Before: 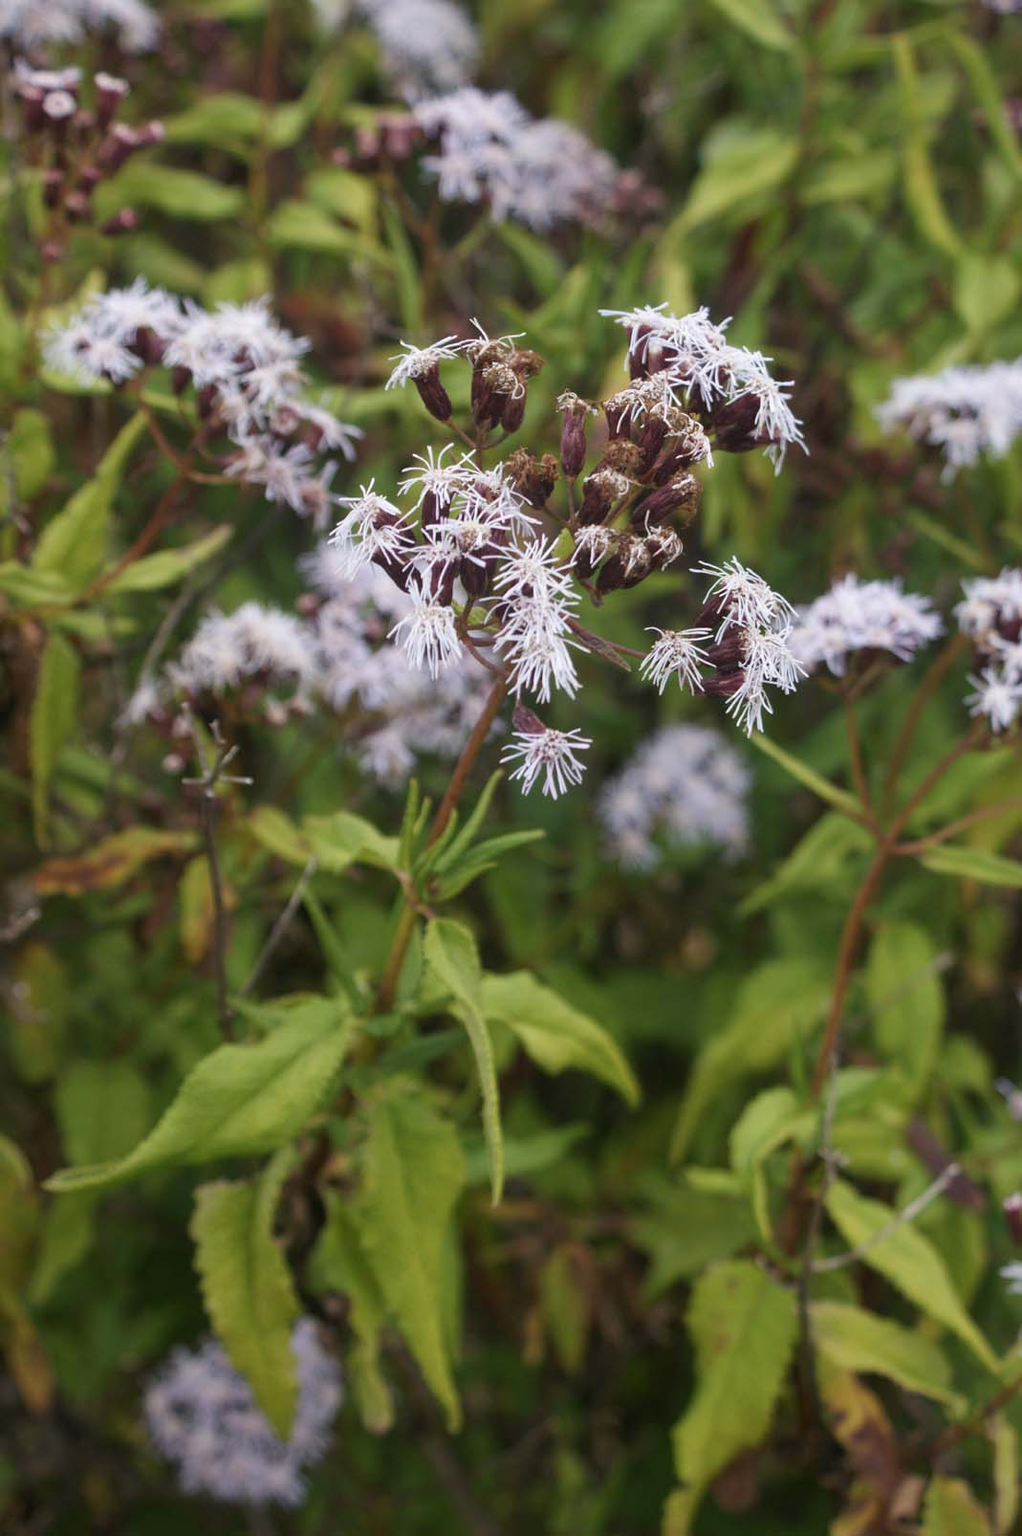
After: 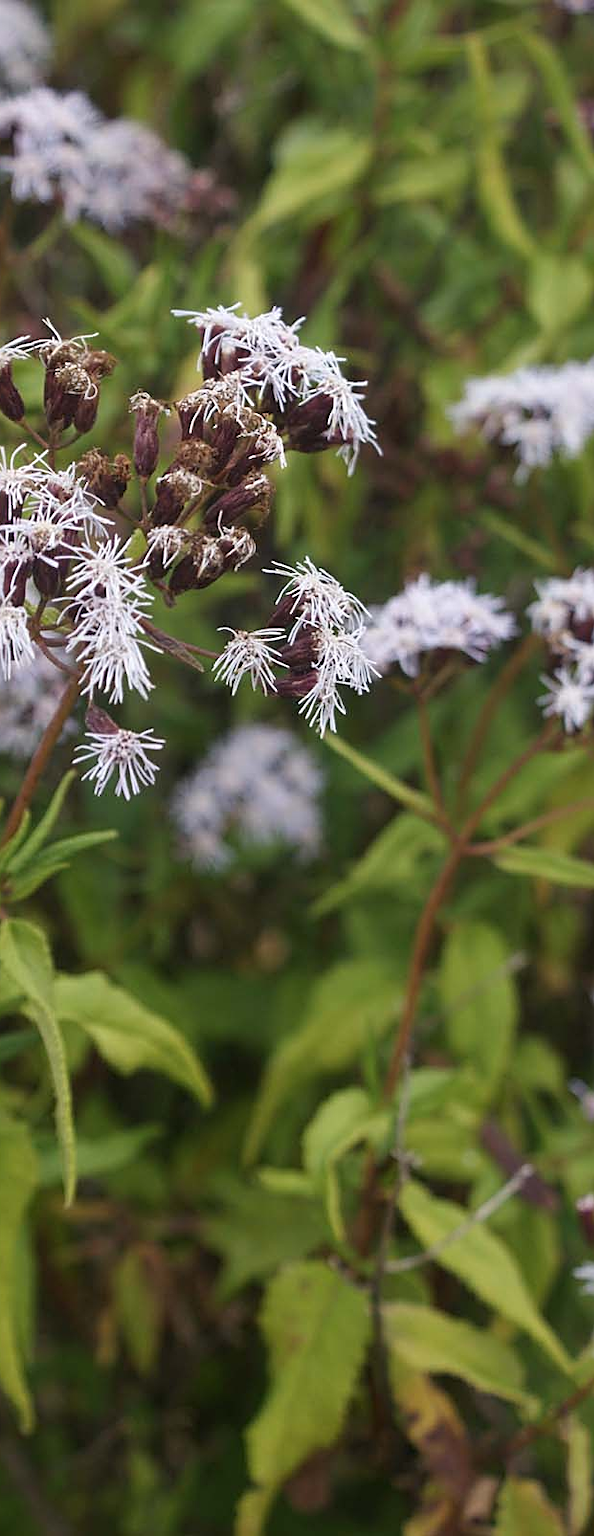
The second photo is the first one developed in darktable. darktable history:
crop: left 41.877%
tone equalizer: mask exposure compensation -0.491 EV
sharpen: on, module defaults
